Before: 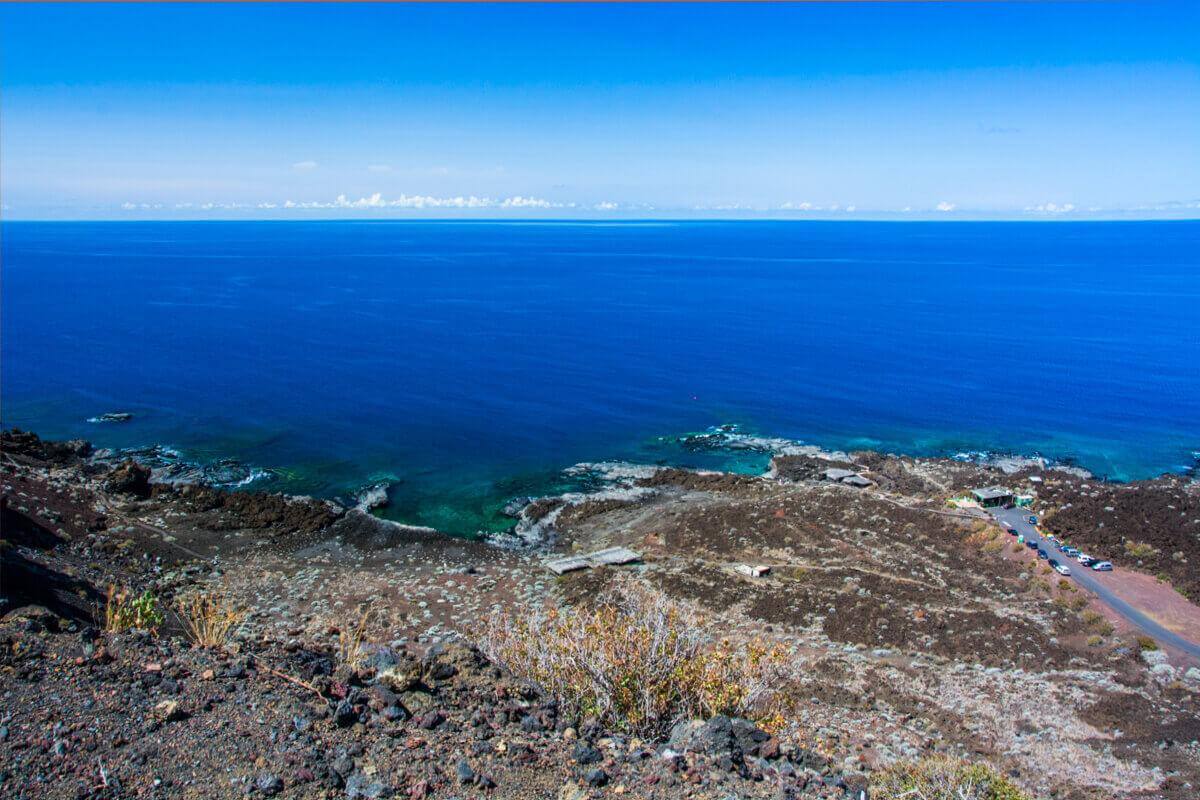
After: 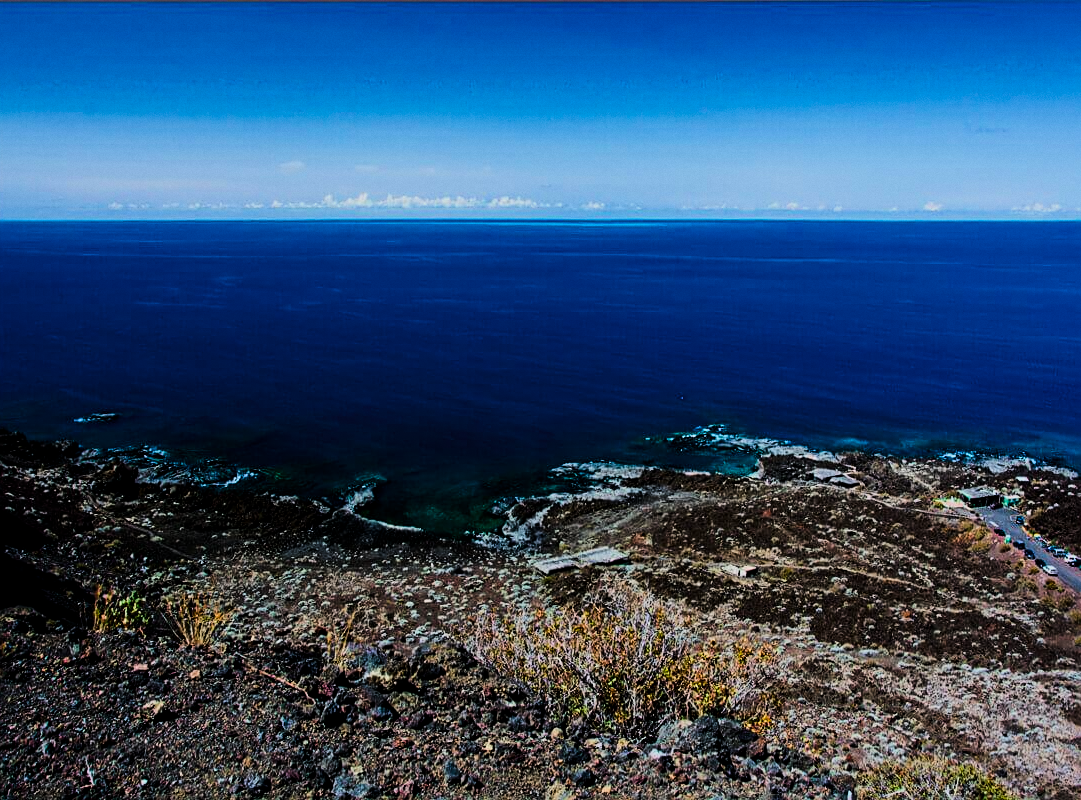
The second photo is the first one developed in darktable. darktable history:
grain: coarseness 0.09 ISO, strength 10%
crop and rotate: left 1.088%, right 8.807%
contrast brightness saturation: contrast 0.26, brightness 0.02, saturation 0.87
sharpen: on, module defaults
filmic rgb: black relative exposure -7.65 EV, white relative exposure 4.56 EV, hardness 3.61, contrast 1.05
levels: levels [0, 0.618, 1]
